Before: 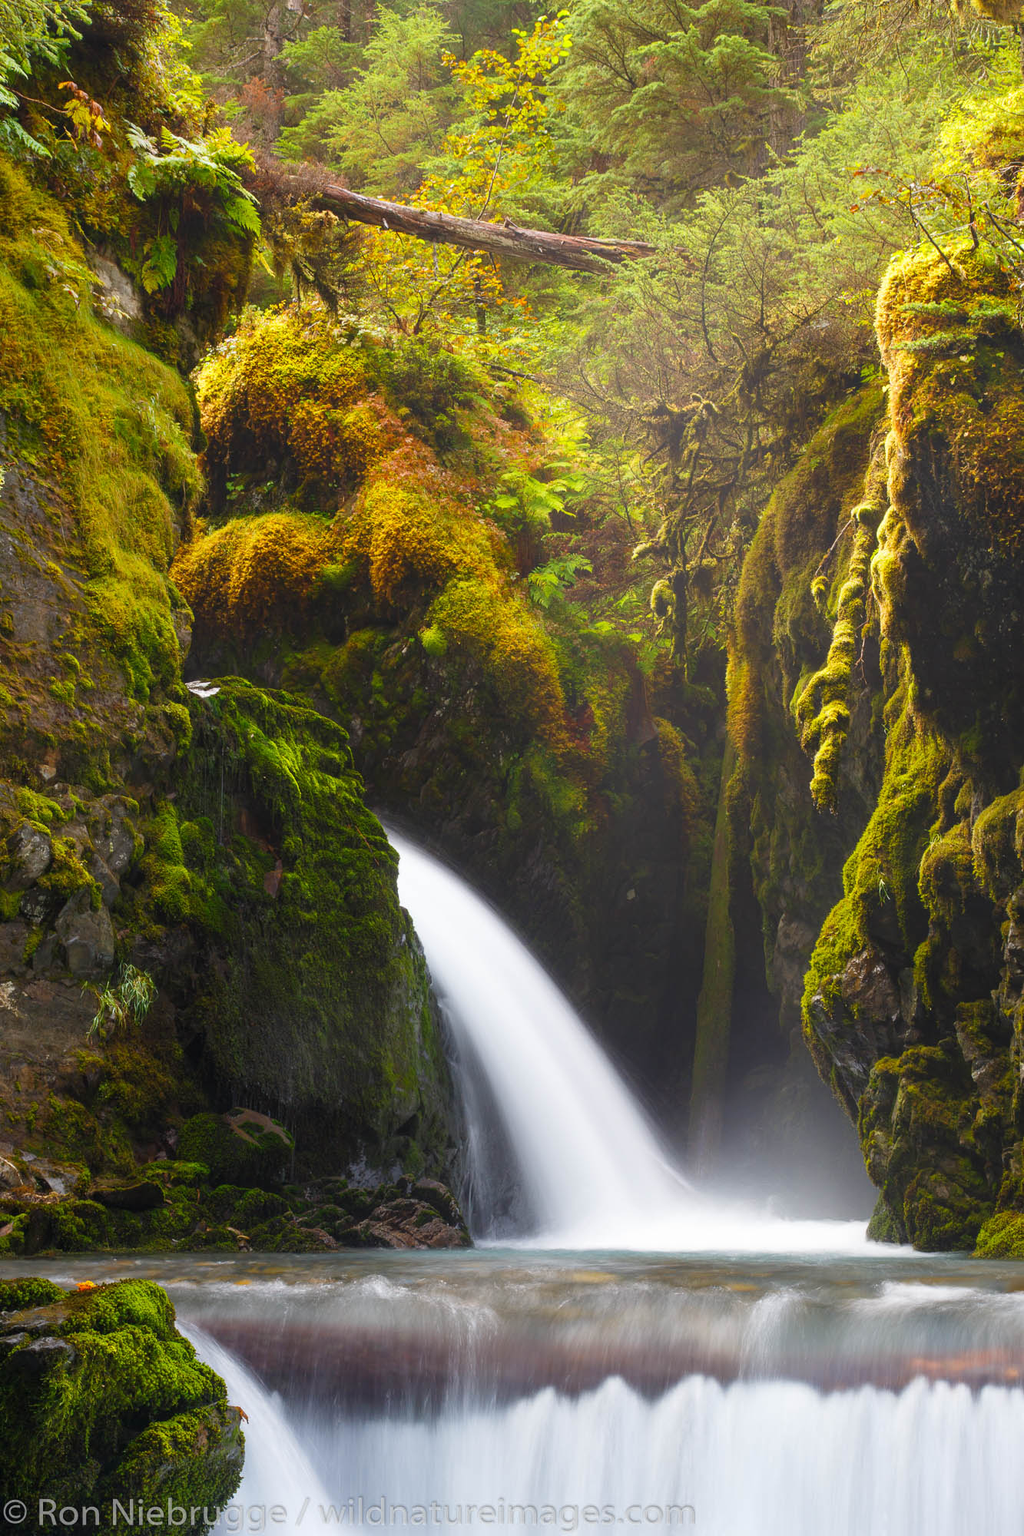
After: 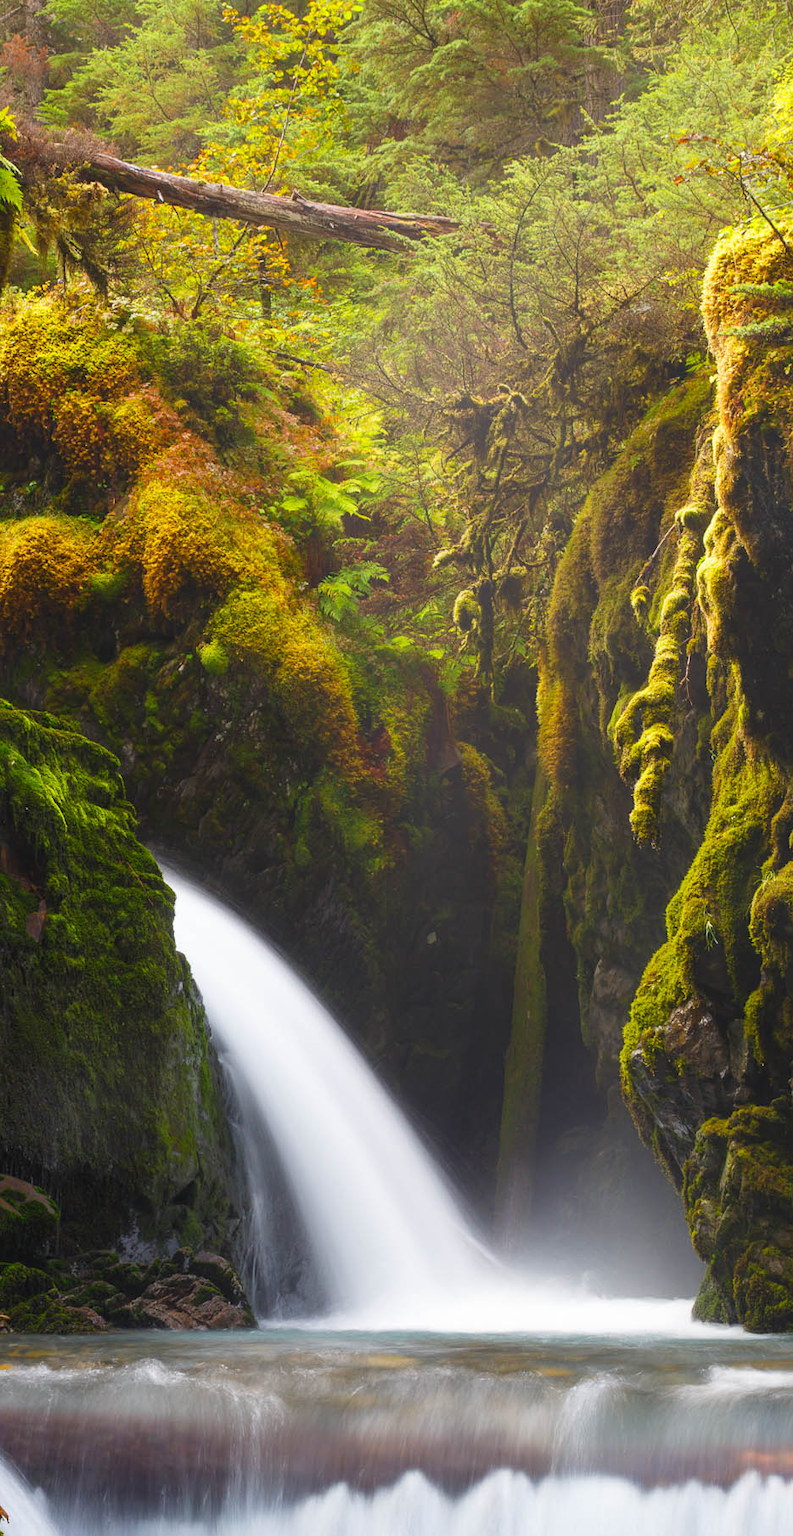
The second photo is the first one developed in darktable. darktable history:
crop and rotate: left 23.55%, top 3.032%, right 6.27%, bottom 6.507%
